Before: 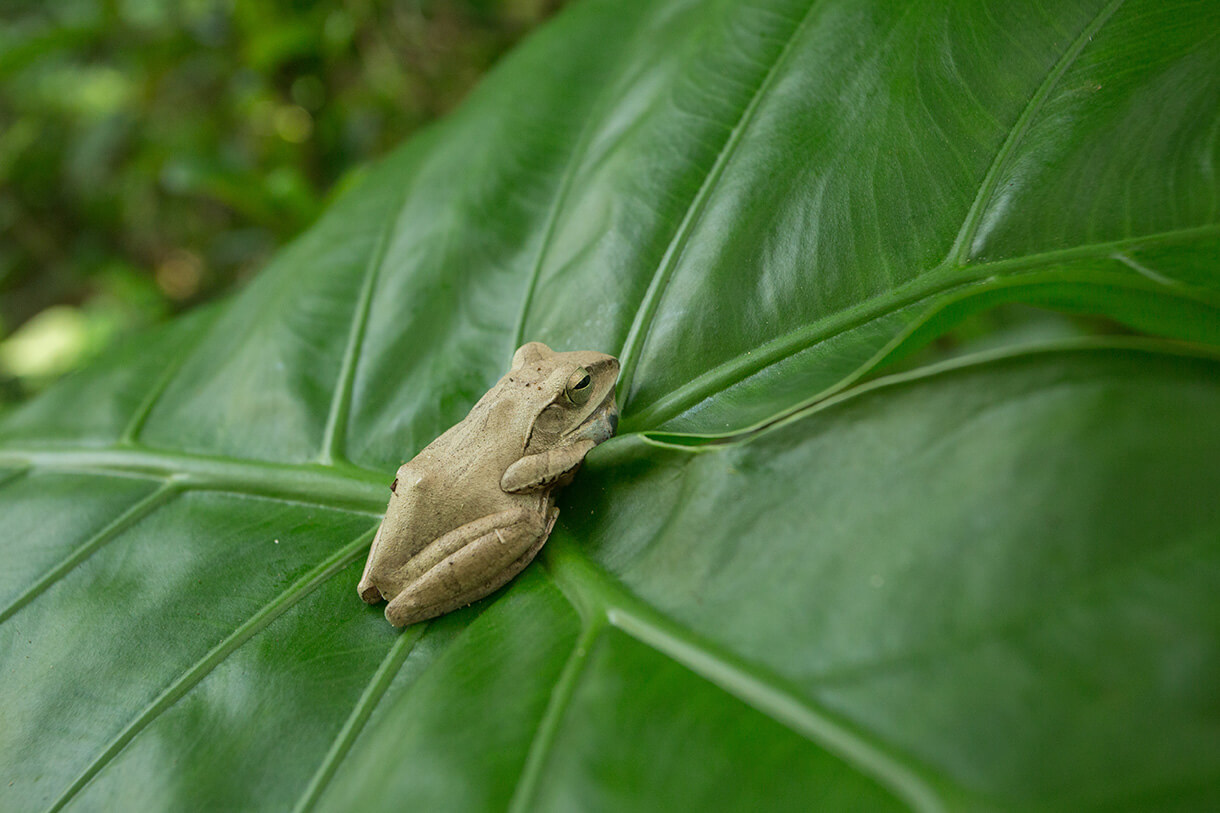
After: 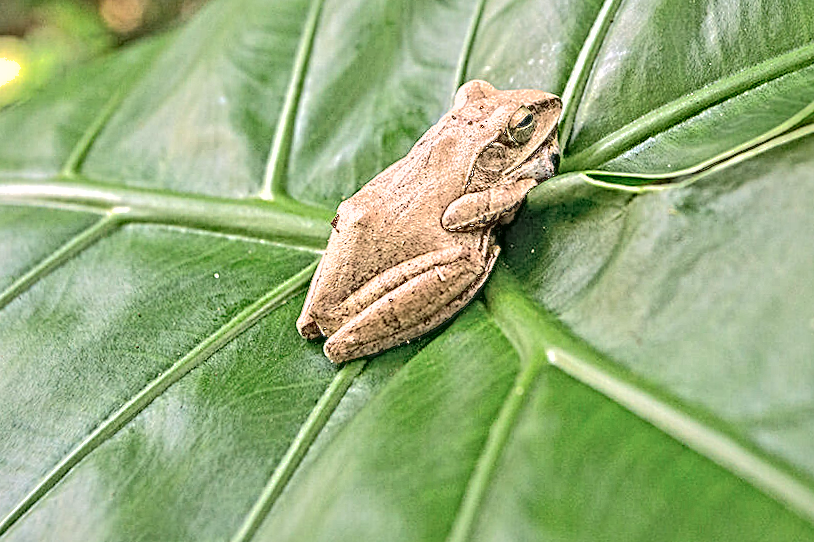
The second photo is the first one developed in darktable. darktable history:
global tonemap: drago (0.7, 100)
contrast equalizer: octaves 7, y [[0.406, 0.494, 0.589, 0.753, 0.877, 0.999], [0.5 ×6], [0.5 ×6], [0 ×6], [0 ×6]]
crop and rotate: angle -0.82°, left 3.85%, top 31.828%, right 27.992%
shadows and highlights: shadows 40, highlights -60
tone equalizer: -8 EV -0.417 EV, -7 EV -0.389 EV, -6 EV -0.333 EV, -5 EV -0.222 EV, -3 EV 0.222 EV, -2 EV 0.333 EV, -1 EV 0.389 EV, +0 EV 0.417 EV, edges refinement/feathering 500, mask exposure compensation -1.57 EV, preserve details no
exposure: exposure 0.207 EV, compensate highlight preservation false
white balance: red 1.188, blue 1.11
